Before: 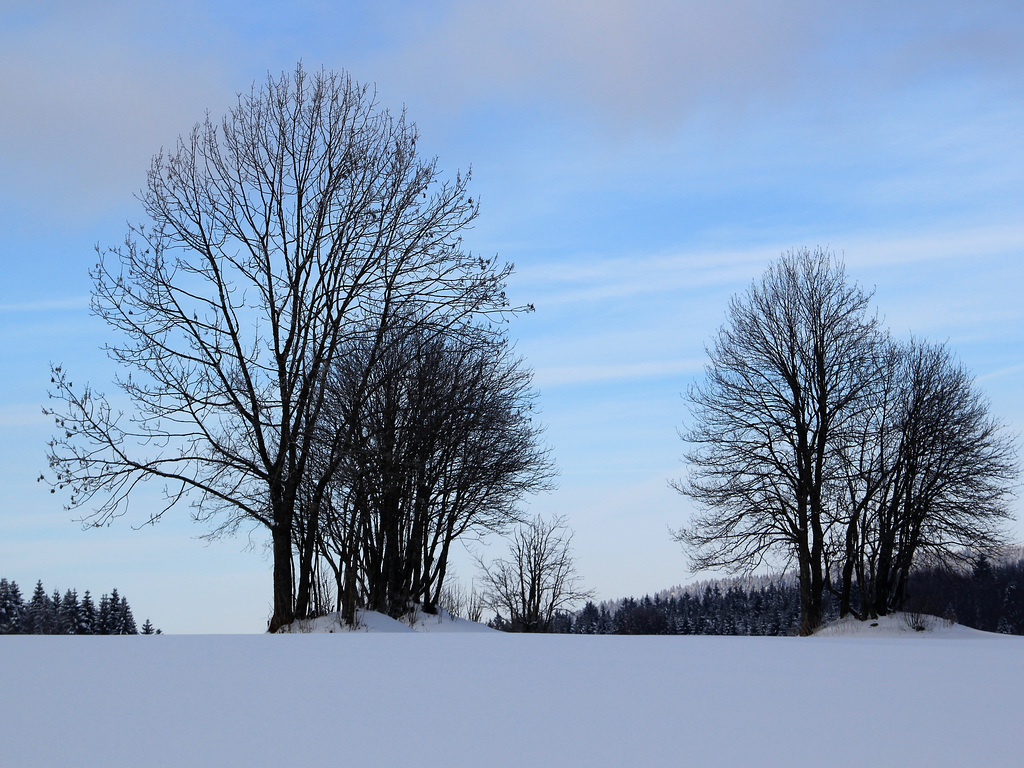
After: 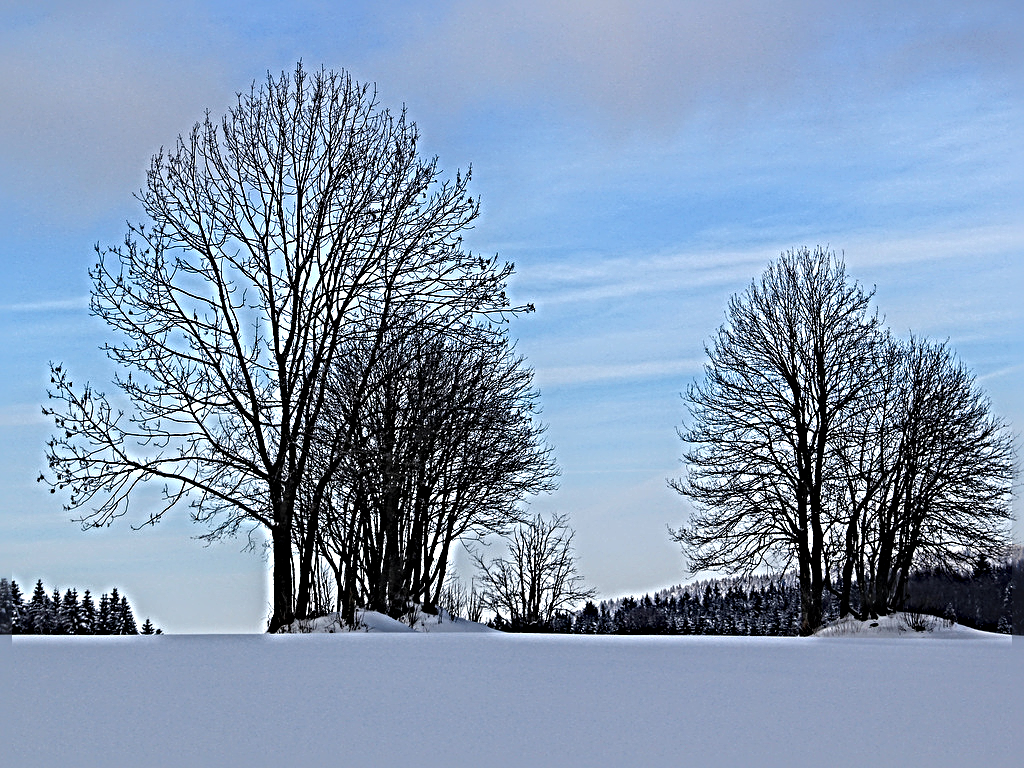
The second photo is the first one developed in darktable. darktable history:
local contrast: on, module defaults
sharpen: radius 6.296, amount 1.791, threshold 0.21
